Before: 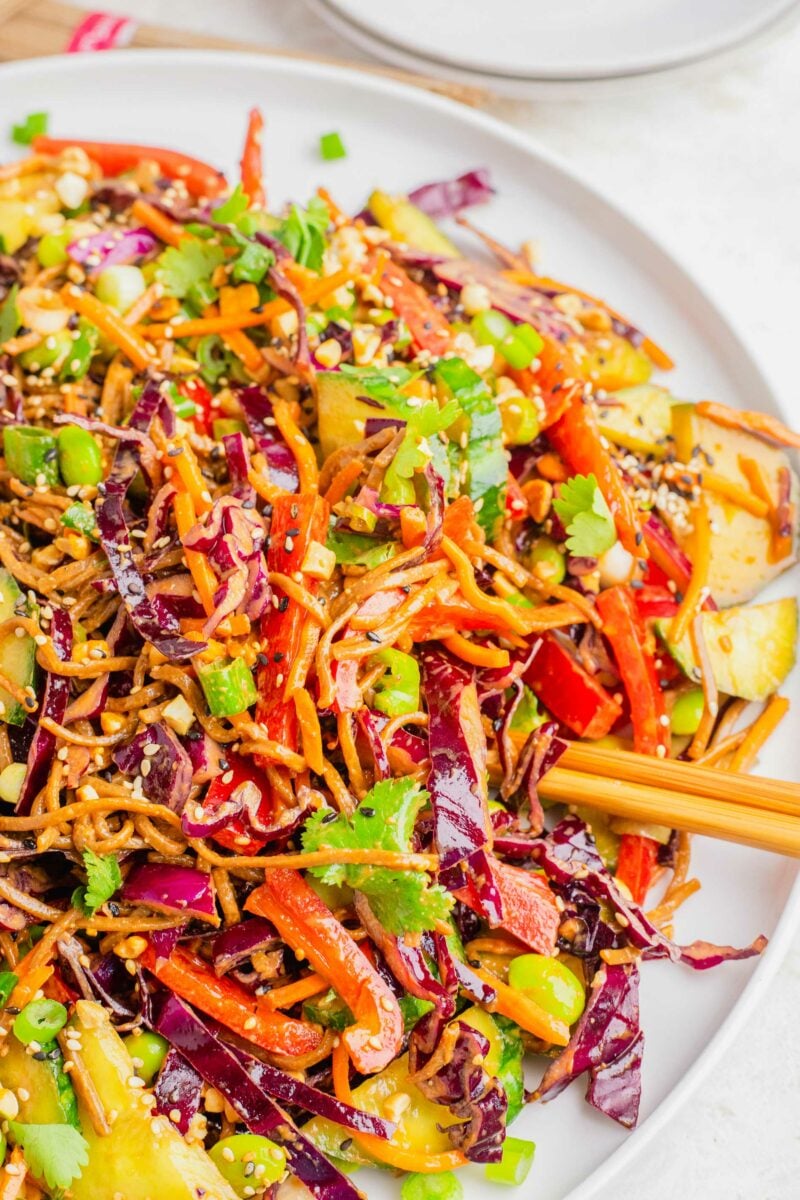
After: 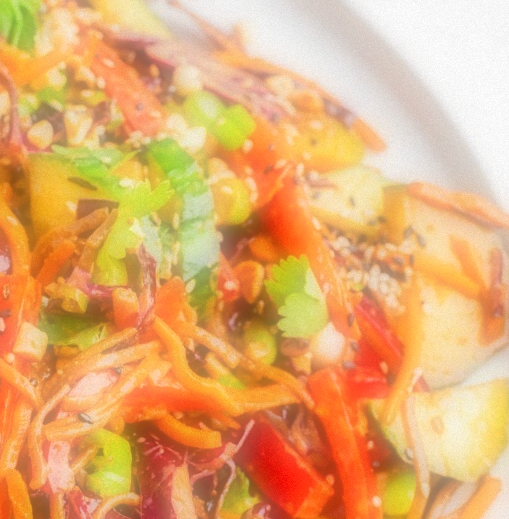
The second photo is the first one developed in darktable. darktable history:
grain: mid-tones bias 0%
local contrast: mode bilateral grid, contrast 15, coarseness 36, detail 105%, midtone range 0.2
crop: left 36.005%, top 18.293%, right 0.31%, bottom 38.444%
soften: on, module defaults
